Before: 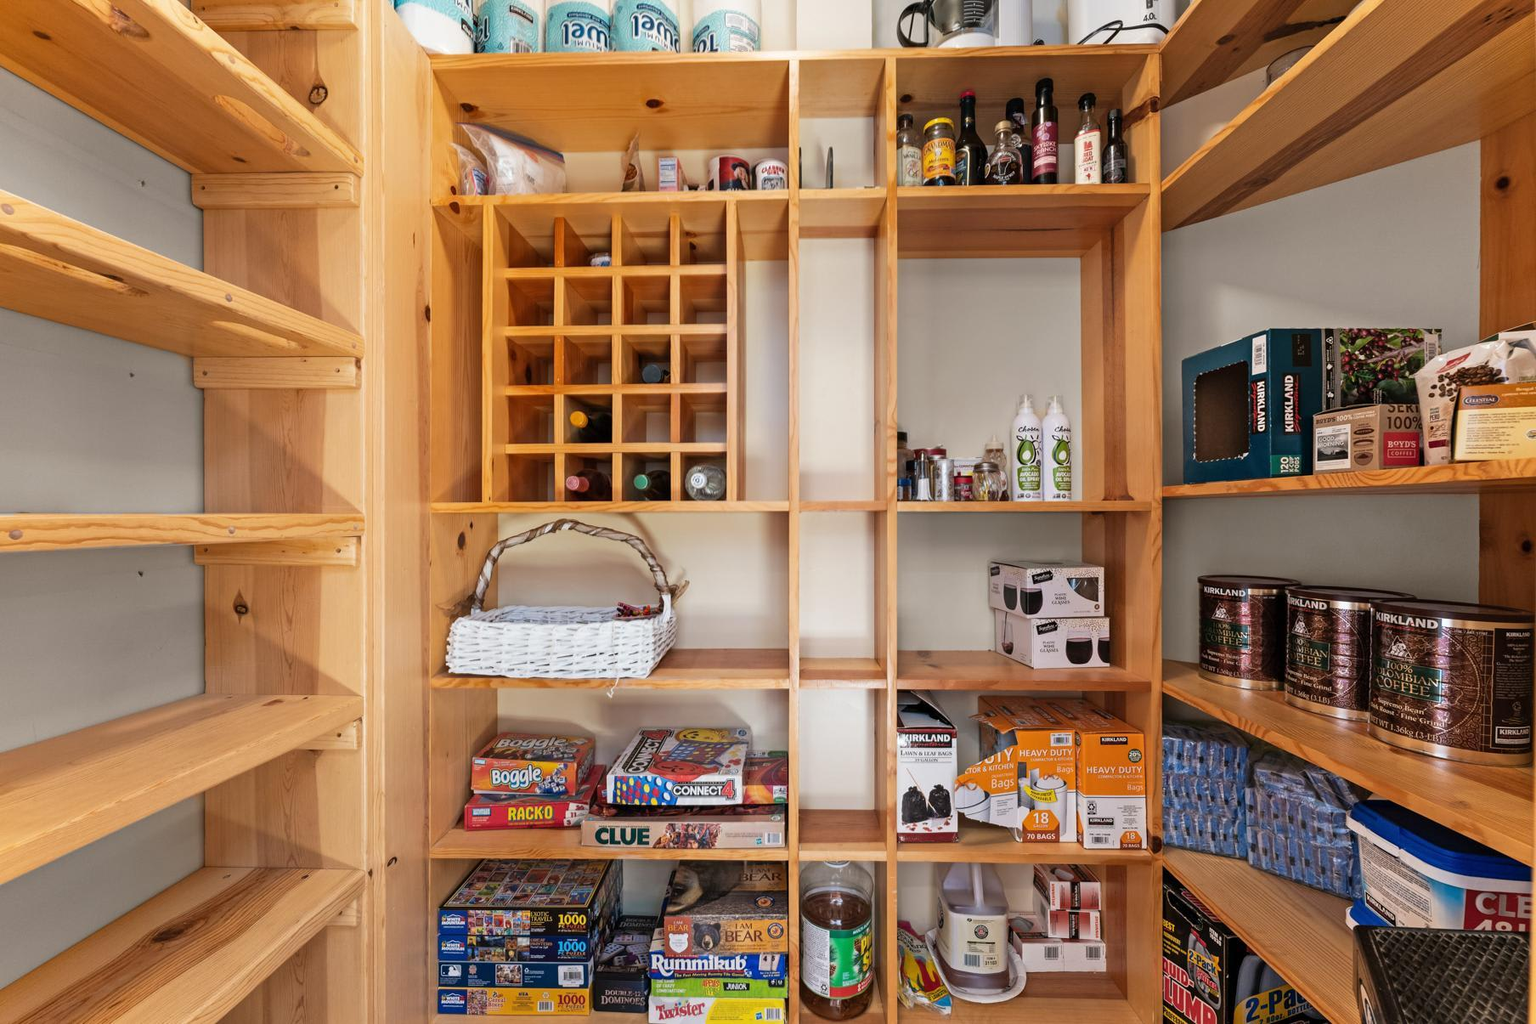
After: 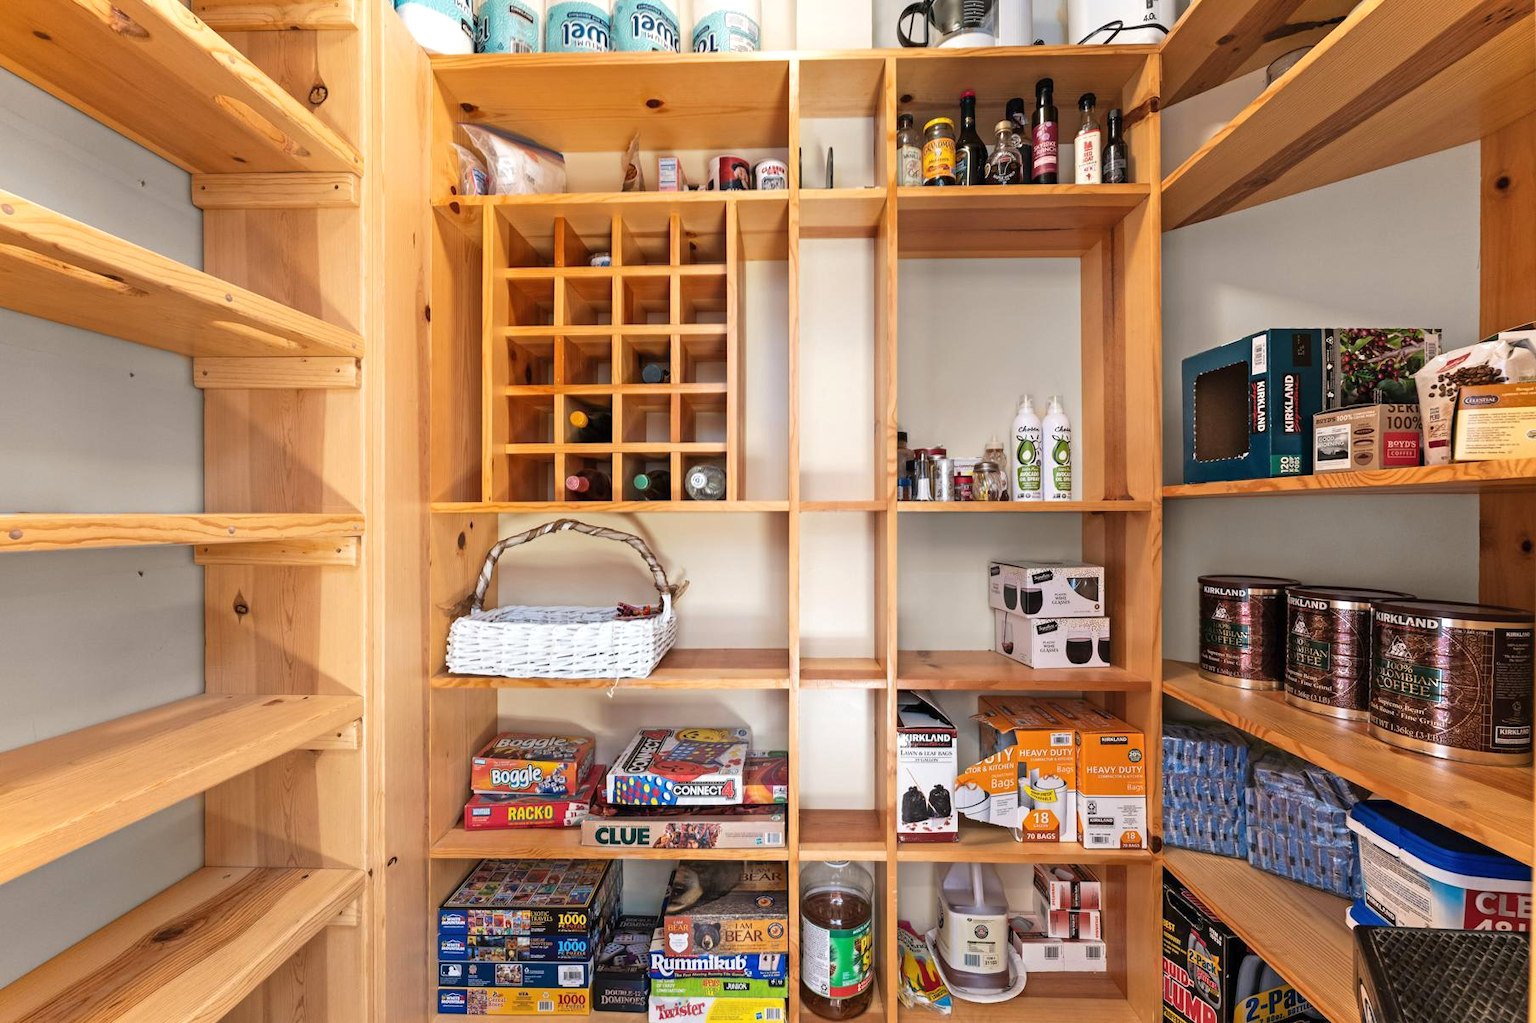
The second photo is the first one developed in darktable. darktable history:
exposure: black level correction 0, exposure 0.301 EV, compensate exposure bias true, compensate highlight preservation false
